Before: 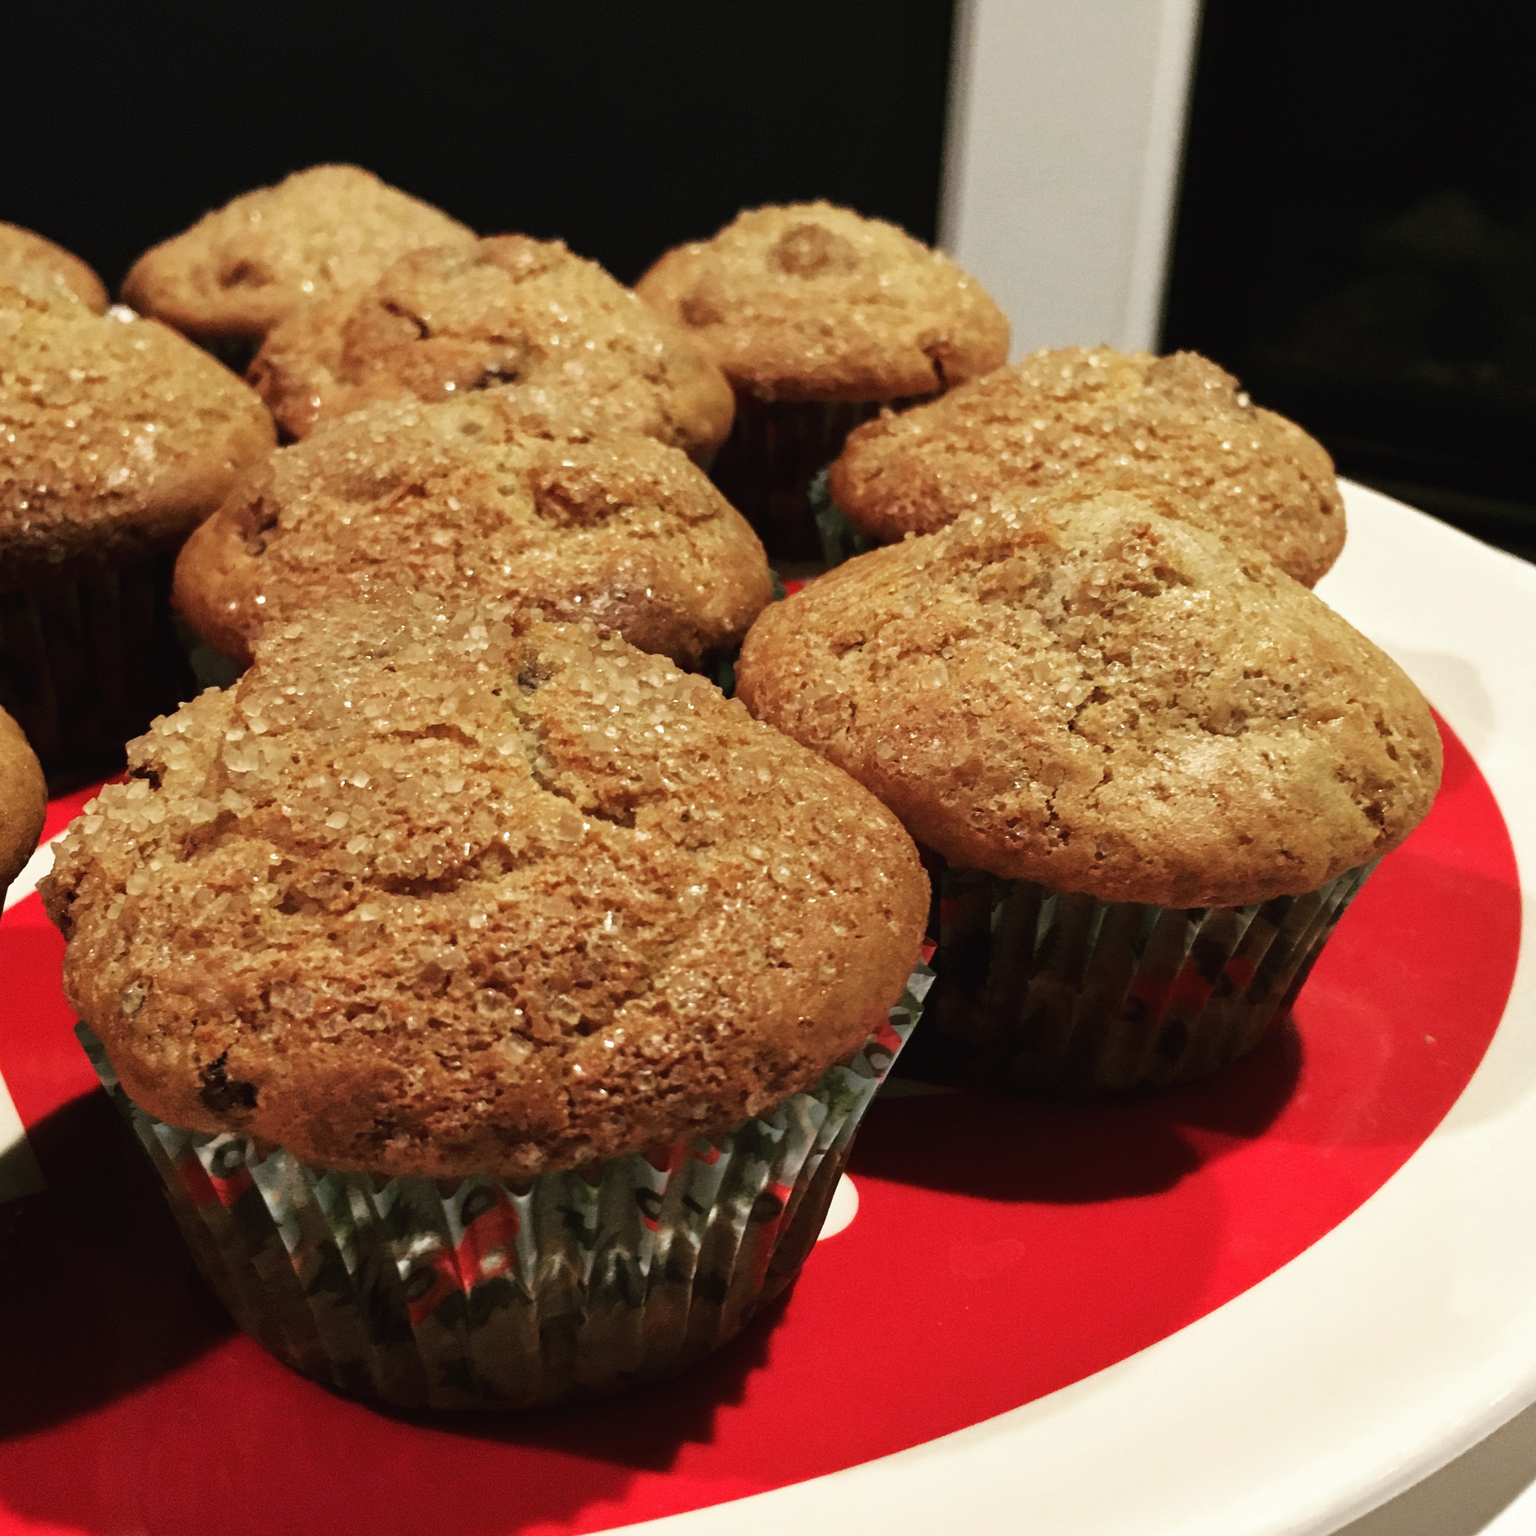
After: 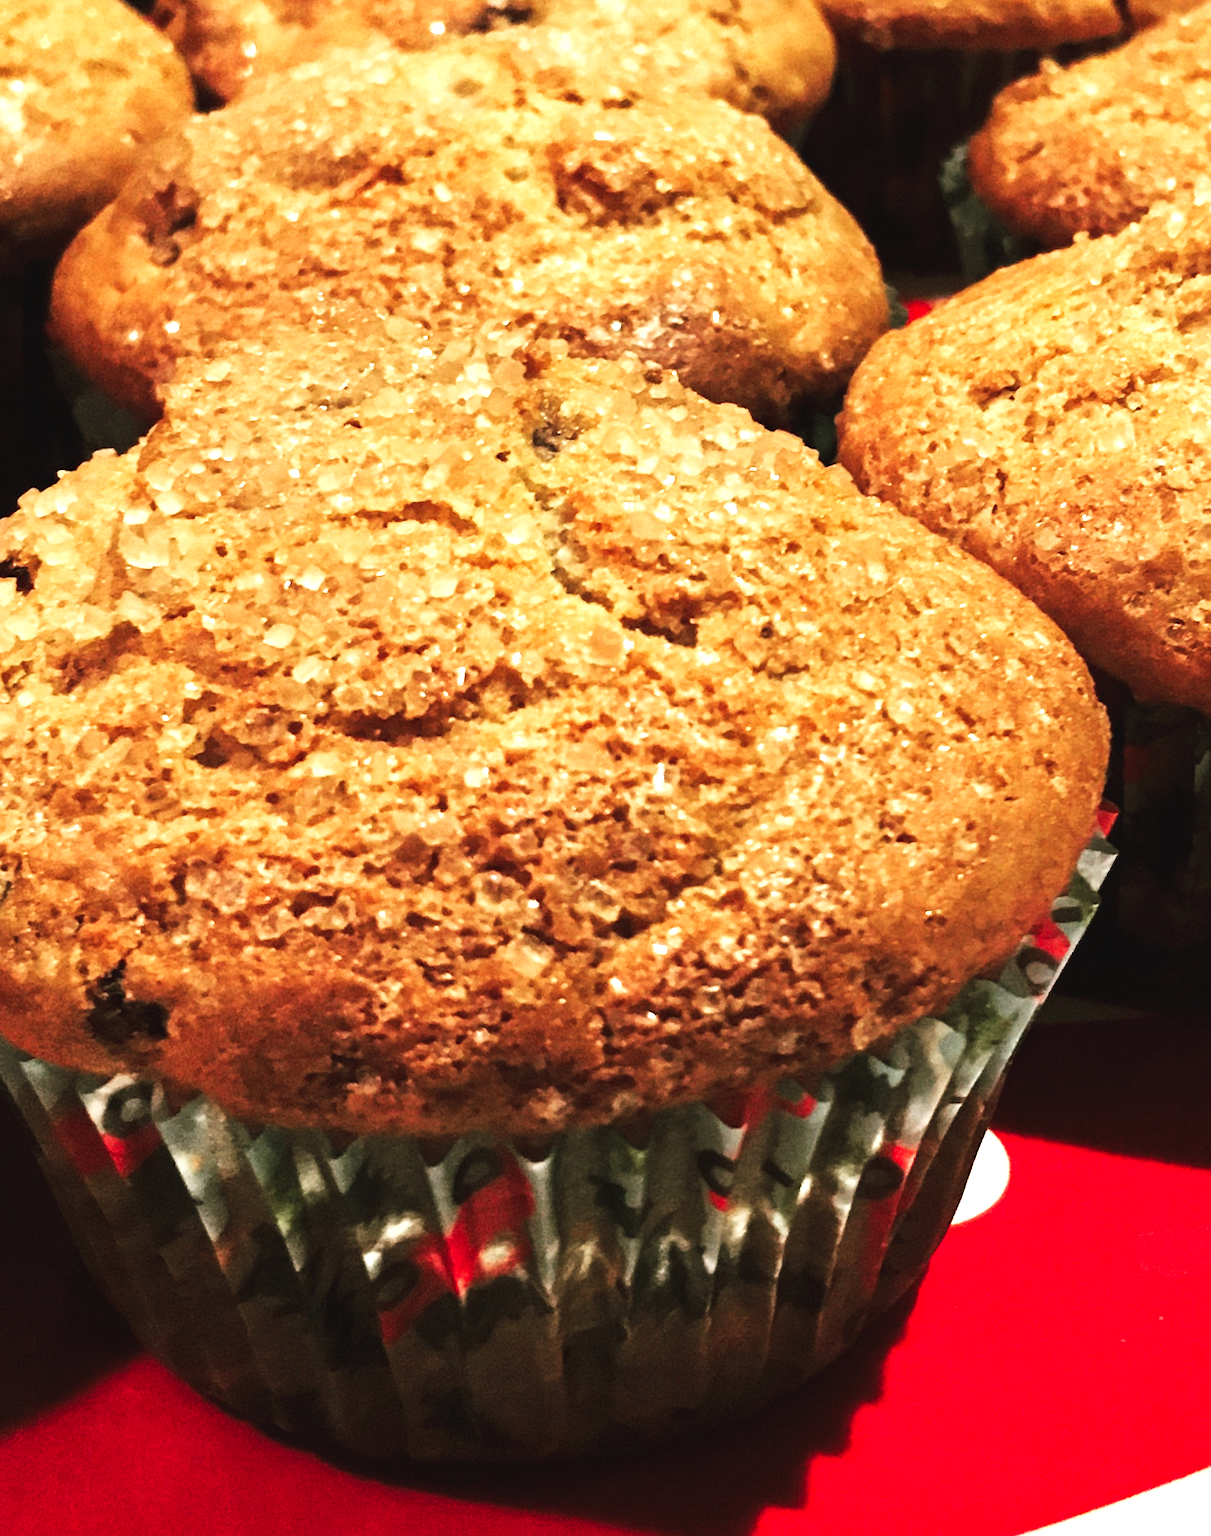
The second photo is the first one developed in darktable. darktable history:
crop: left 8.966%, top 23.852%, right 34.699%, bottom 4.703%
exposure: black level correction 0, exposure 1 EV, compensate exposure bias true, compensate highlight preservation false
tone curve: curves: ch0 [(0, 0) (0.003, 0.003) (0.011, 0.012) (0.025, 0.024) (0.044, 0.039) (0.069, 0.052) (0.1, 0.072) (0.136, 0.097) (0.177, 0.128) (0.224, 0.168) (0.277, 0.217) (0.335, 0.276) (0.399, 0.345) (0.468, 0.429) (0.543, 0.524) (0.623, 0.628) (0.709, 0.732) (0.801, 0.829) (0.898, 0.919) (1, 1)], preserve colors none
